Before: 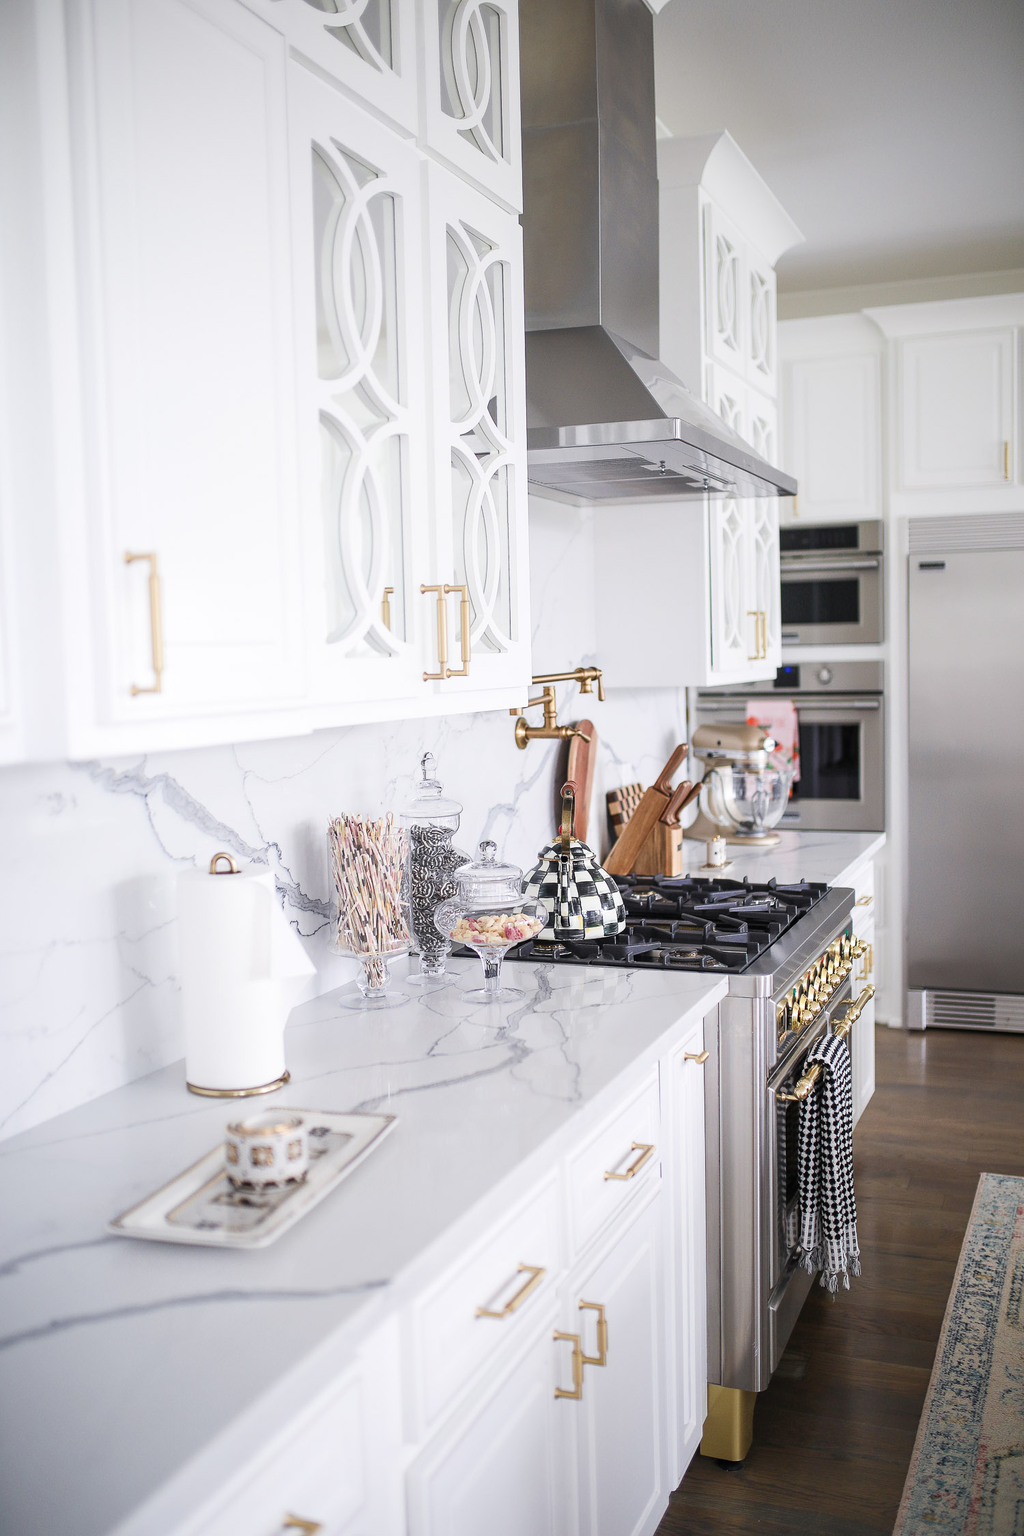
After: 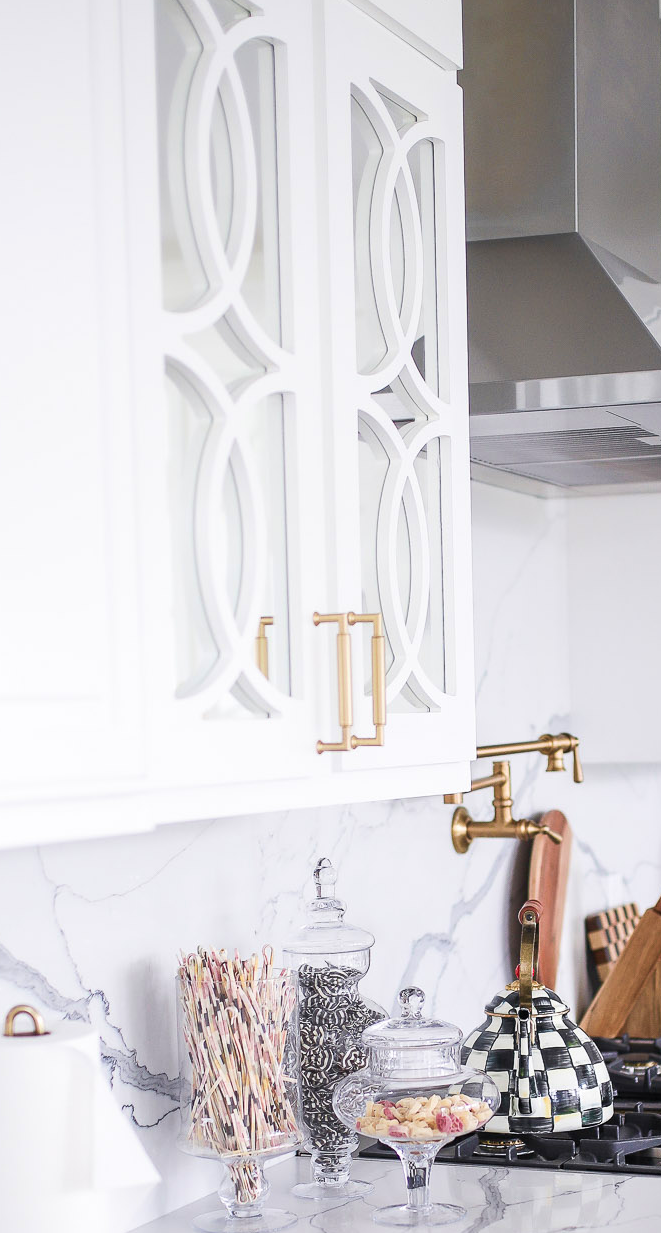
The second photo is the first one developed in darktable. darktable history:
crop: left 20.248%, top 10.86%, right 35.675%, bottom 34.321%
velvia: strength 15%
